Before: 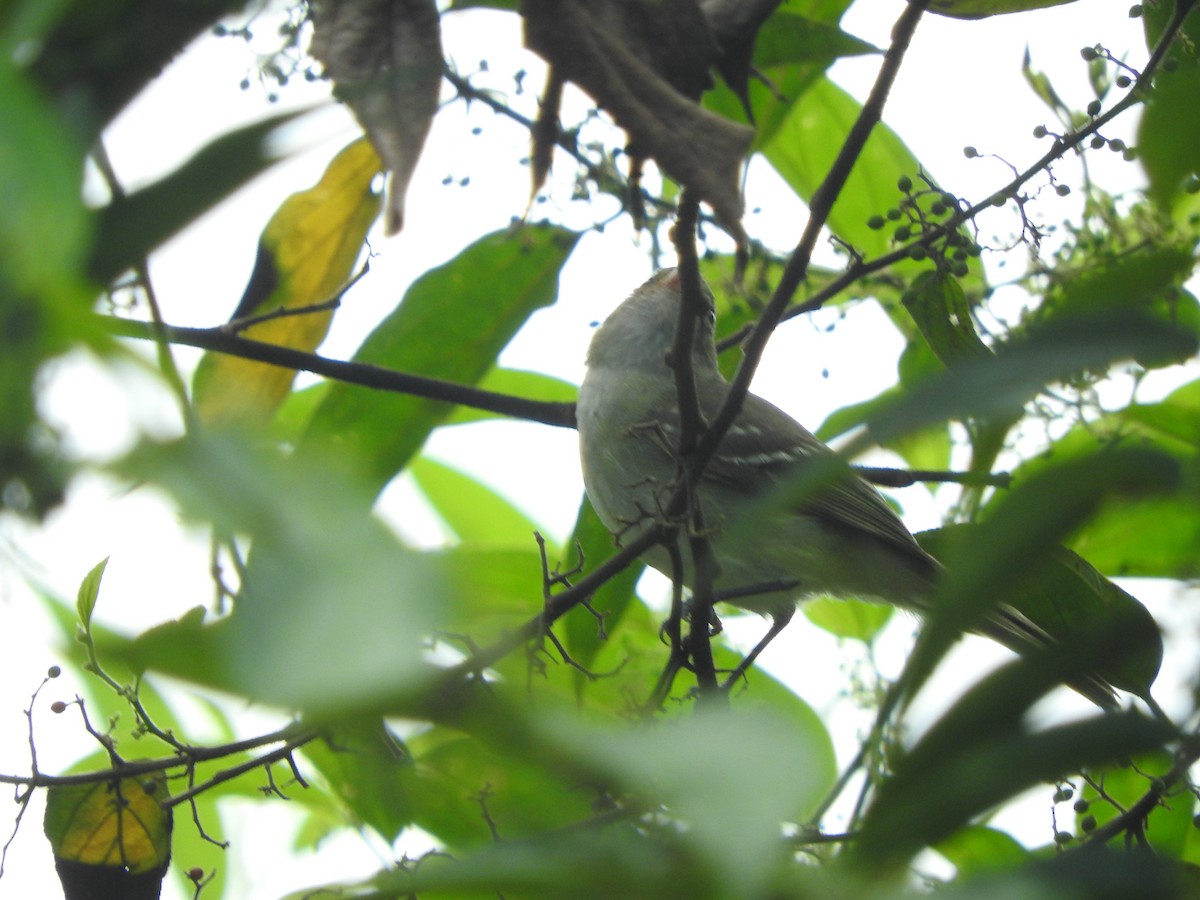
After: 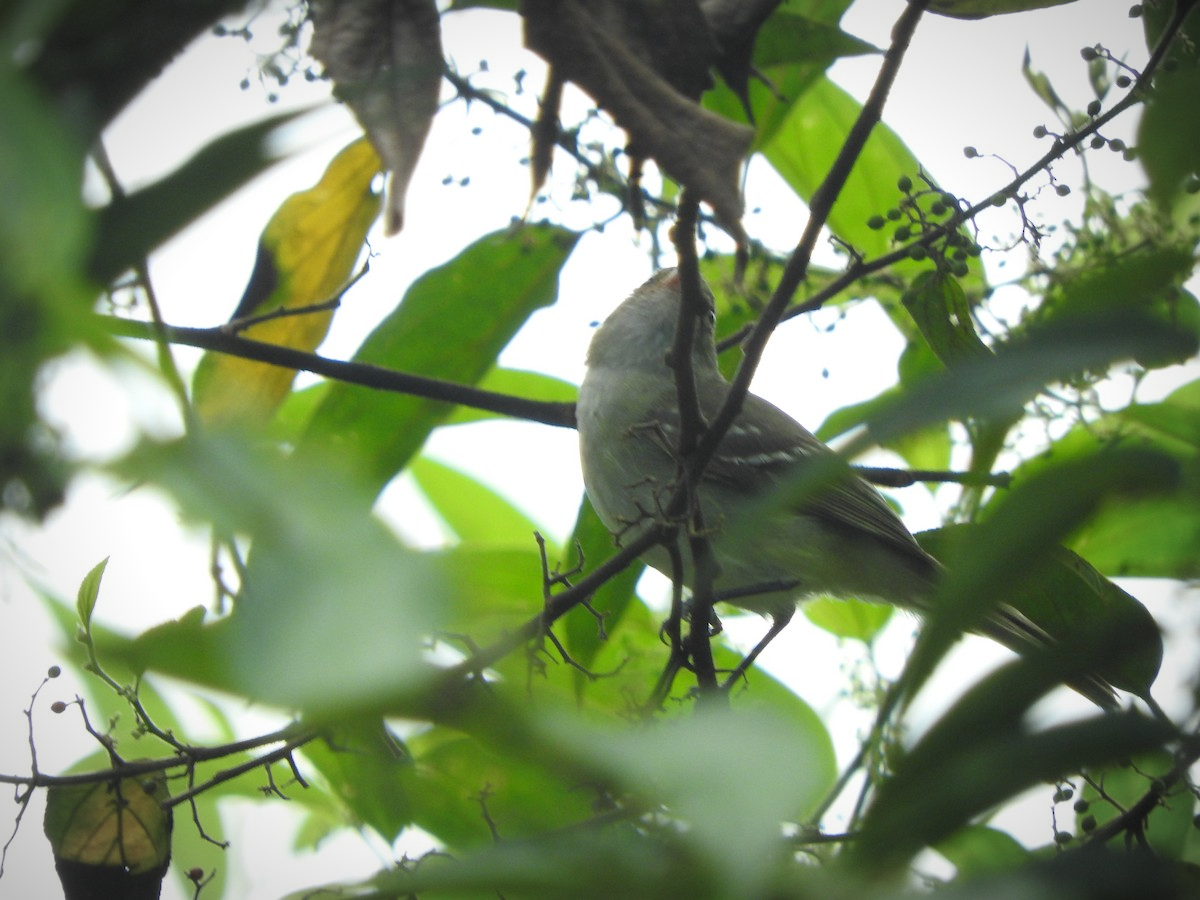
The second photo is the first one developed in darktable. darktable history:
vignetting: fall-off radius 60.02%, automatic ratio true
